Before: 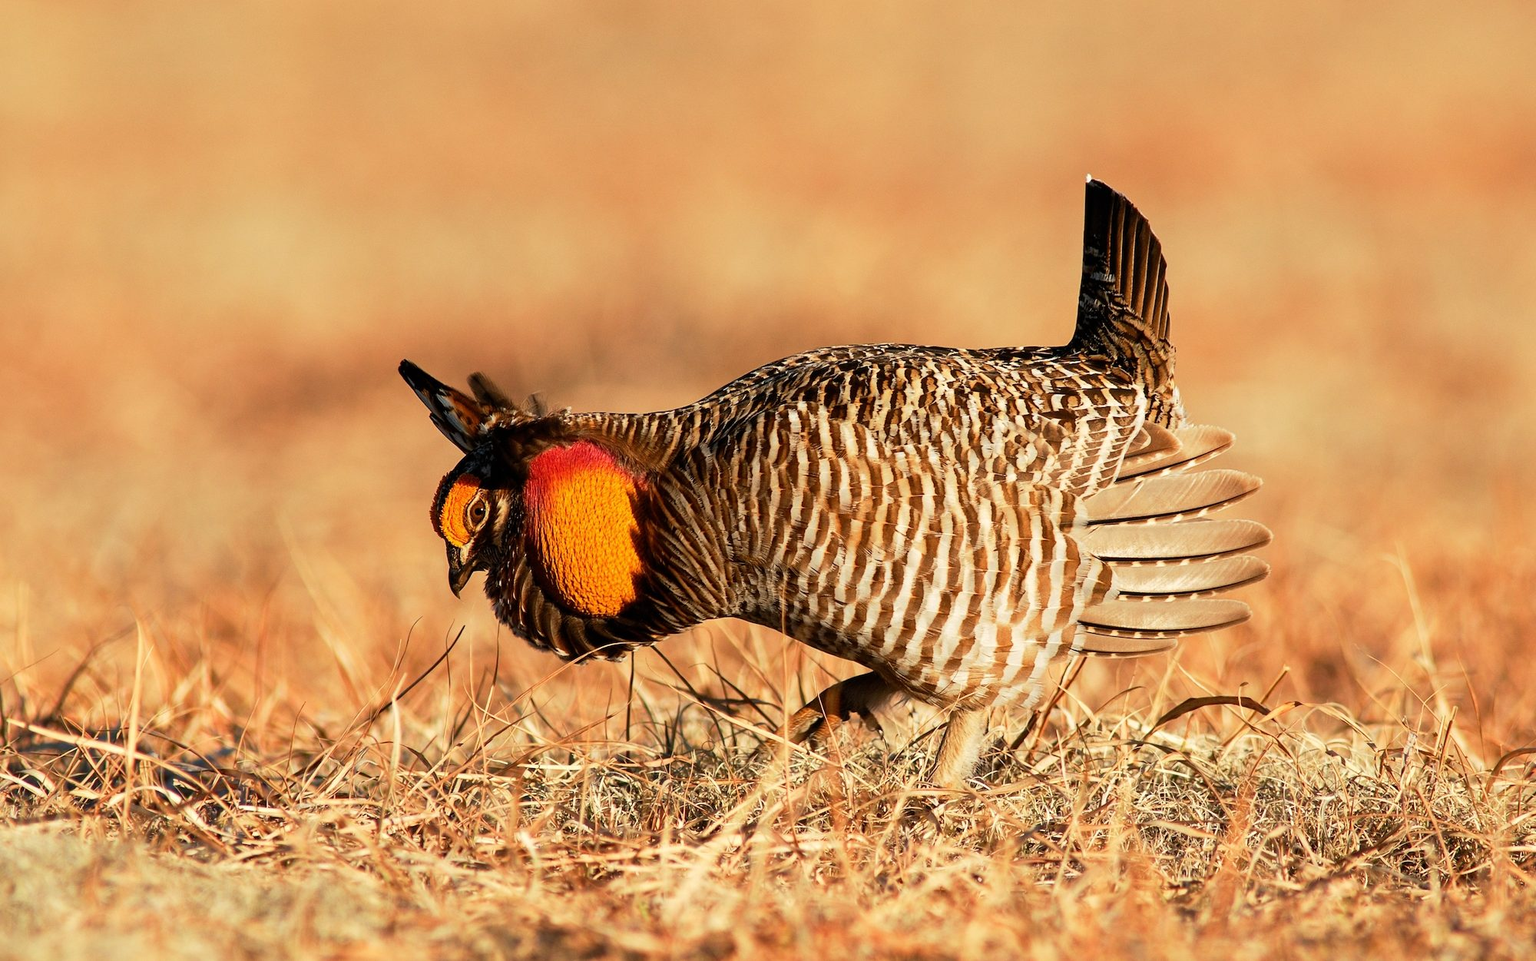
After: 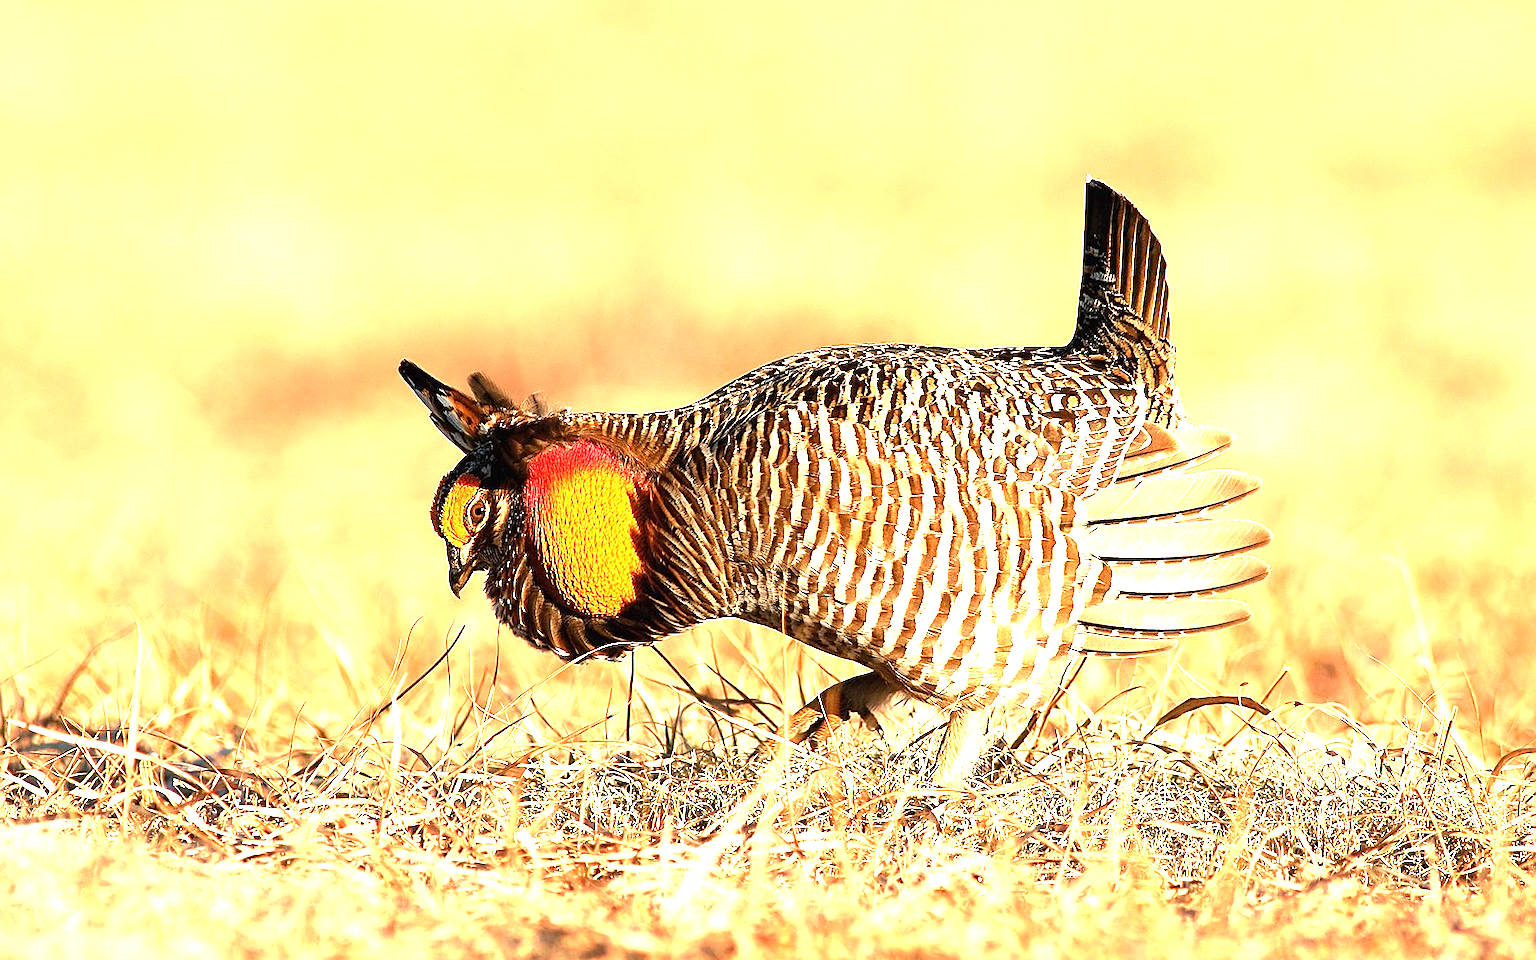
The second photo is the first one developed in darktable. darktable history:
sharpen: radius 1.4, amount 1.25, threshold 0.7
exposure: black level correction 0, exposure 1.6 EV, compensate exposure bias true, compensate highlight preservation false
local contrast: mode bilateral grid, contrast 100, coarseness 100, detail 91%, midtone range 0.2
